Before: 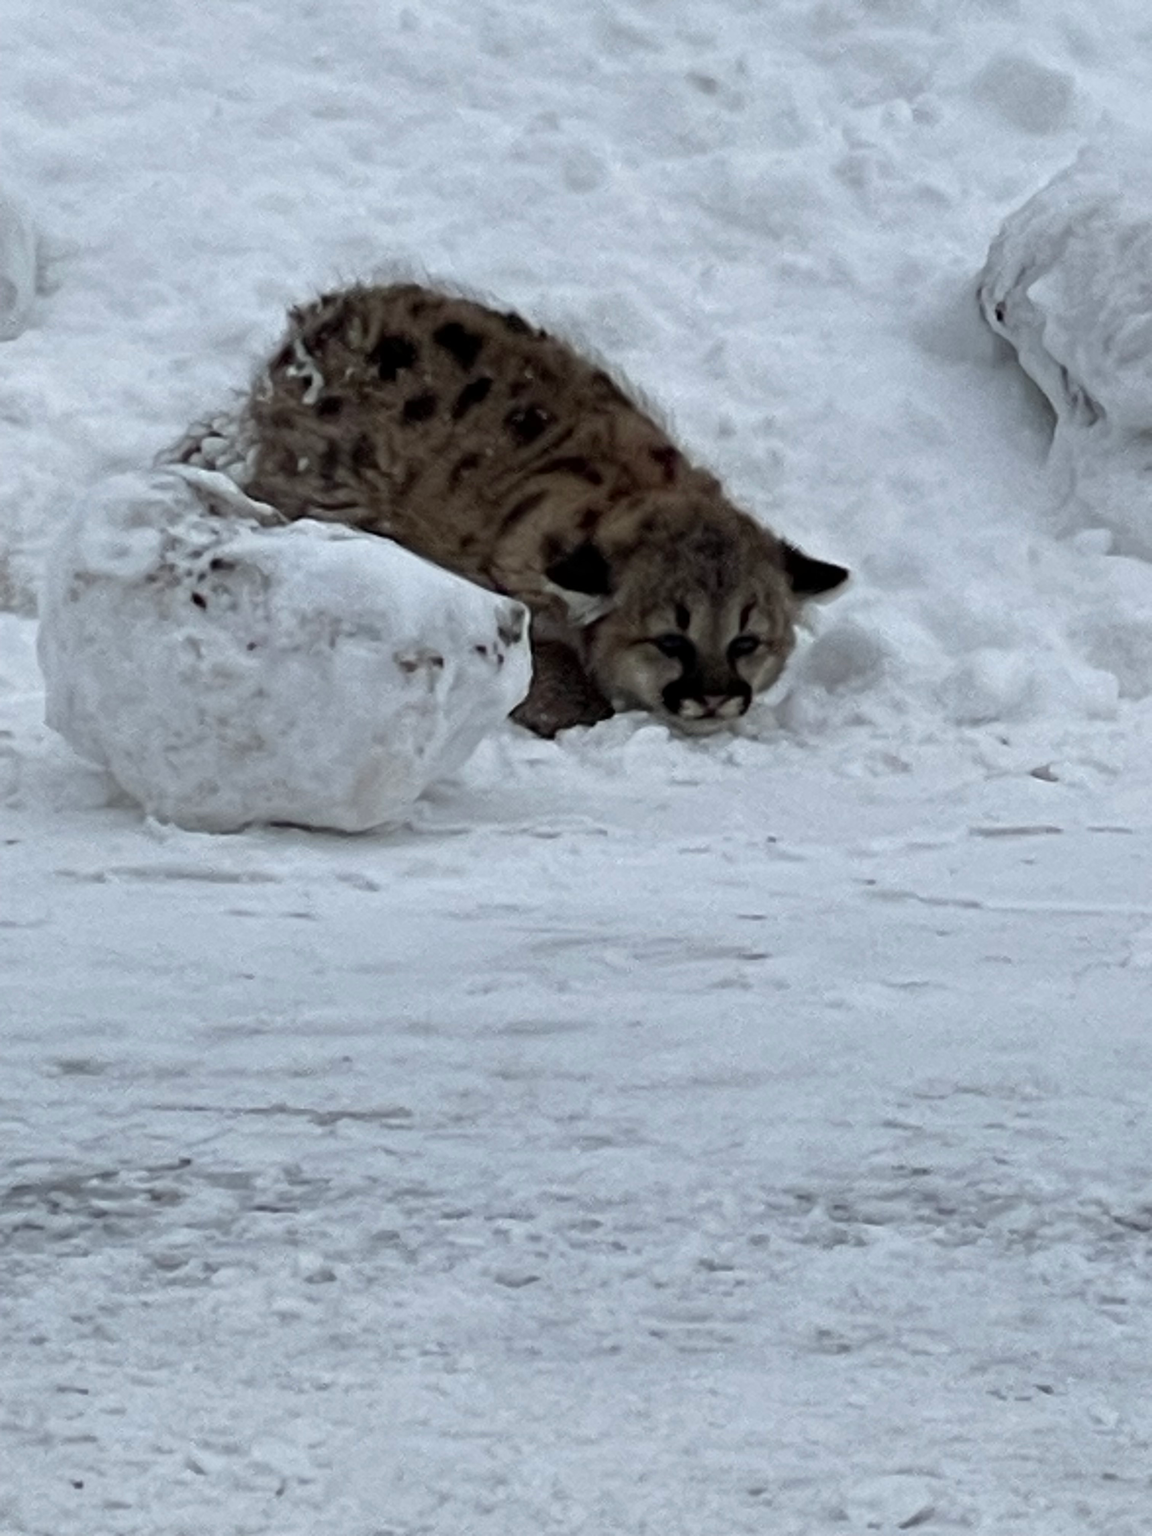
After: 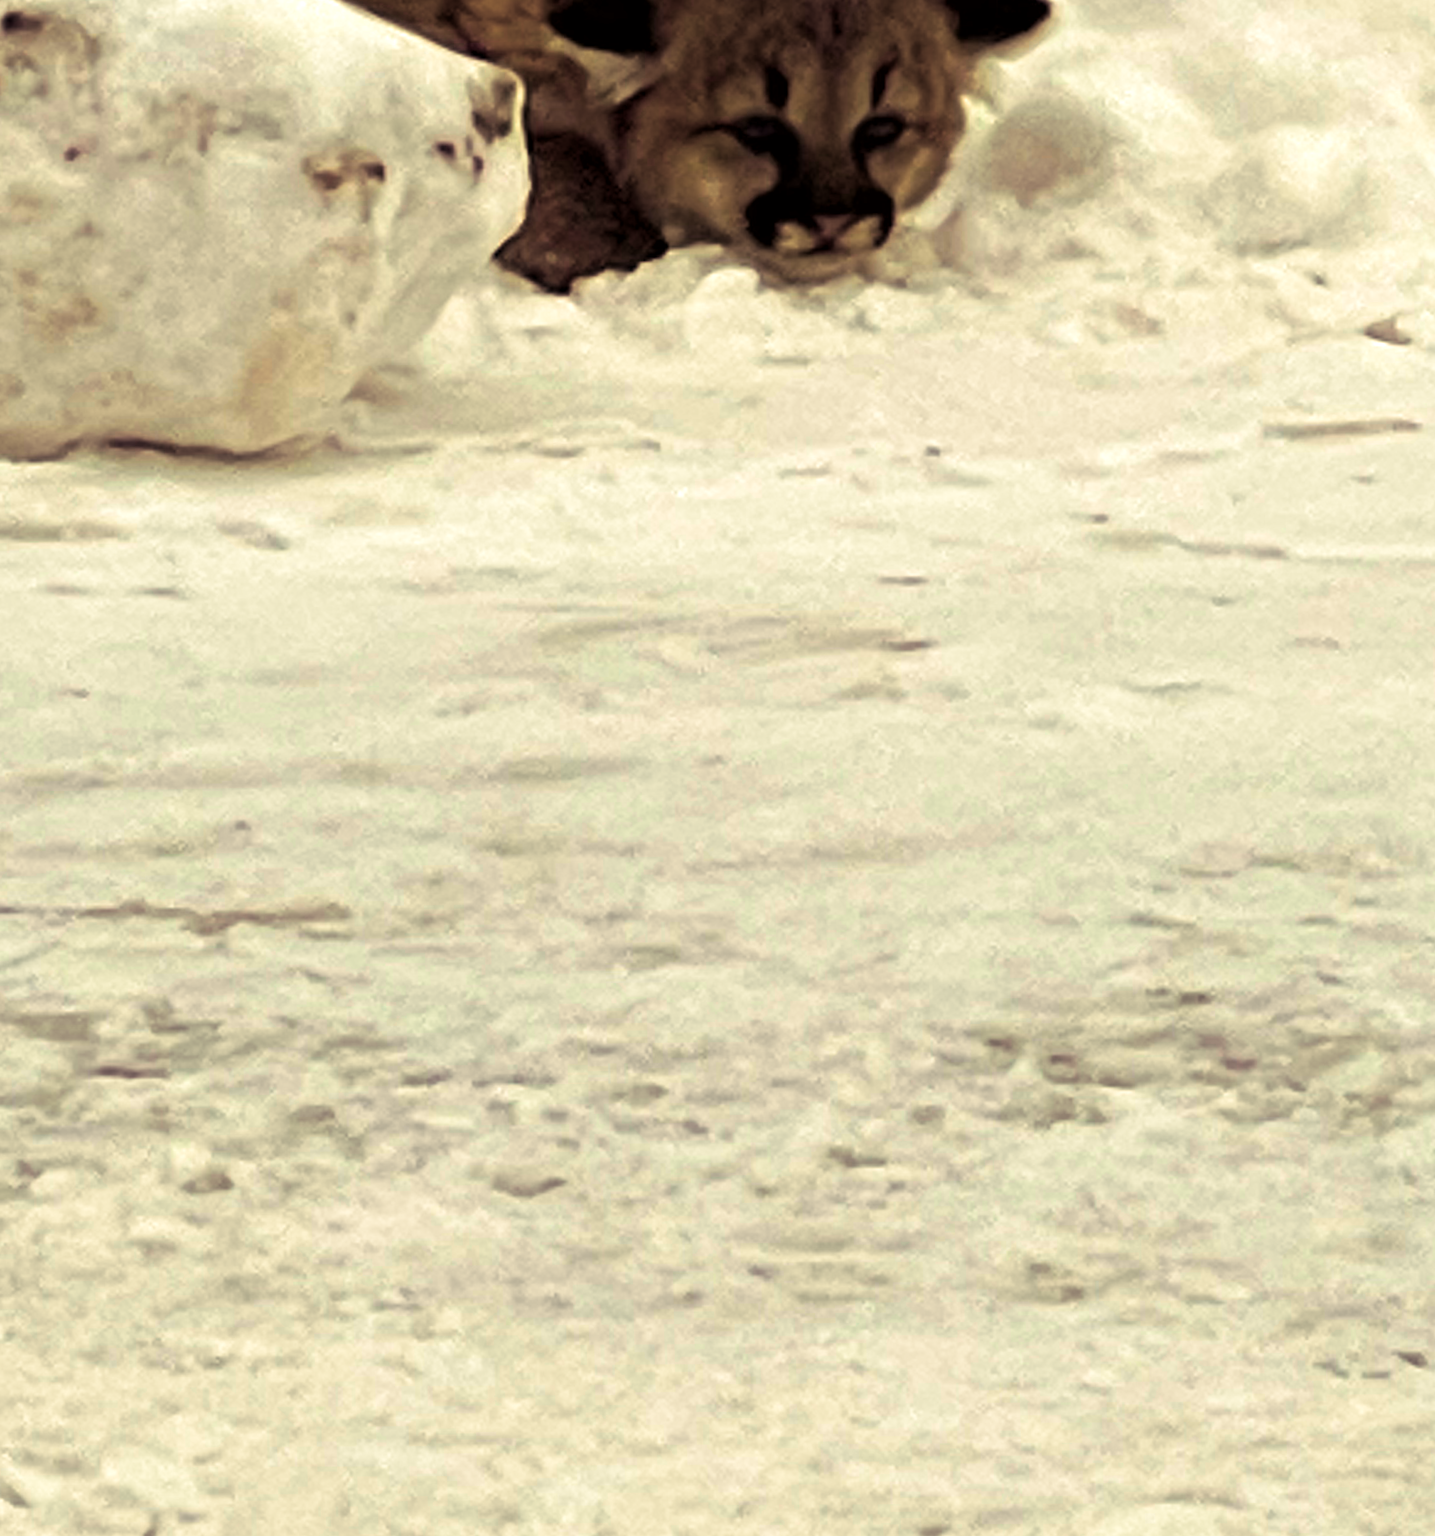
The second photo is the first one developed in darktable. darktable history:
crop and rotate: left 17.299%, top 35.115%, right 7.015%, bottom 1.024%
split-toning: shadows › saturation 0.24, highlights › hue 54°, highlights › saturation 0.24
rotate and perspective: rotation -1.32°, lens shift (horizontal) -0.031, crop left 0.015, crop right 0.985, crop top 0.047, crop bottom 0.982
color correction: highlights a* -2.73, highlights b* -2.09, shadows a* 2.41, shadows b* 2.73
white balance: red 1.123, blue 0.83
color balance rgb: linear chroma grading › global chroma 25%, perceptual saturation grading › global saturation 45%, perceptual saturation grading › highlights -50%, perceptual saturation grading › shadows 30%, perceptual brilliance grading › global brilliance 18%, global vibrance 40%
